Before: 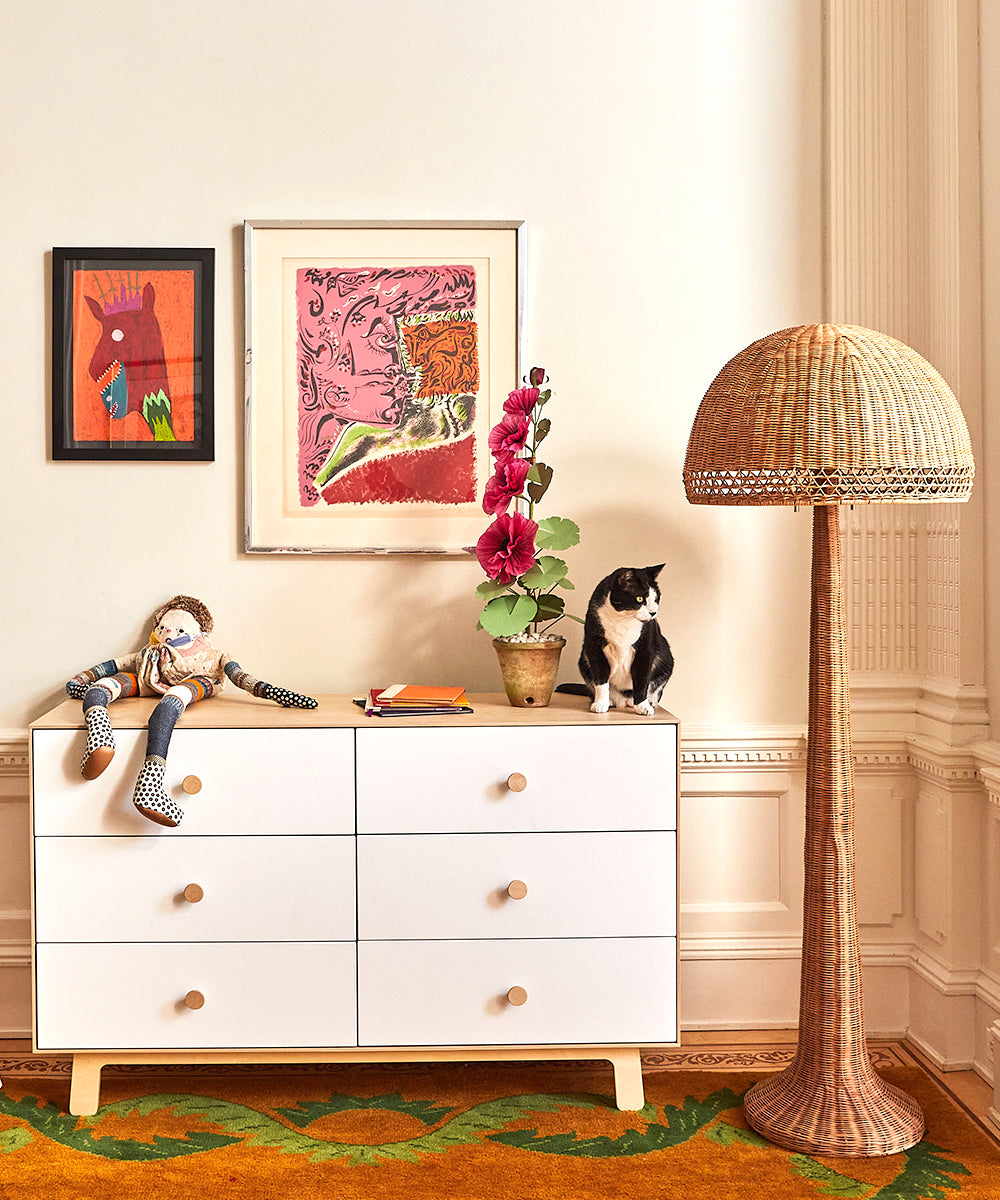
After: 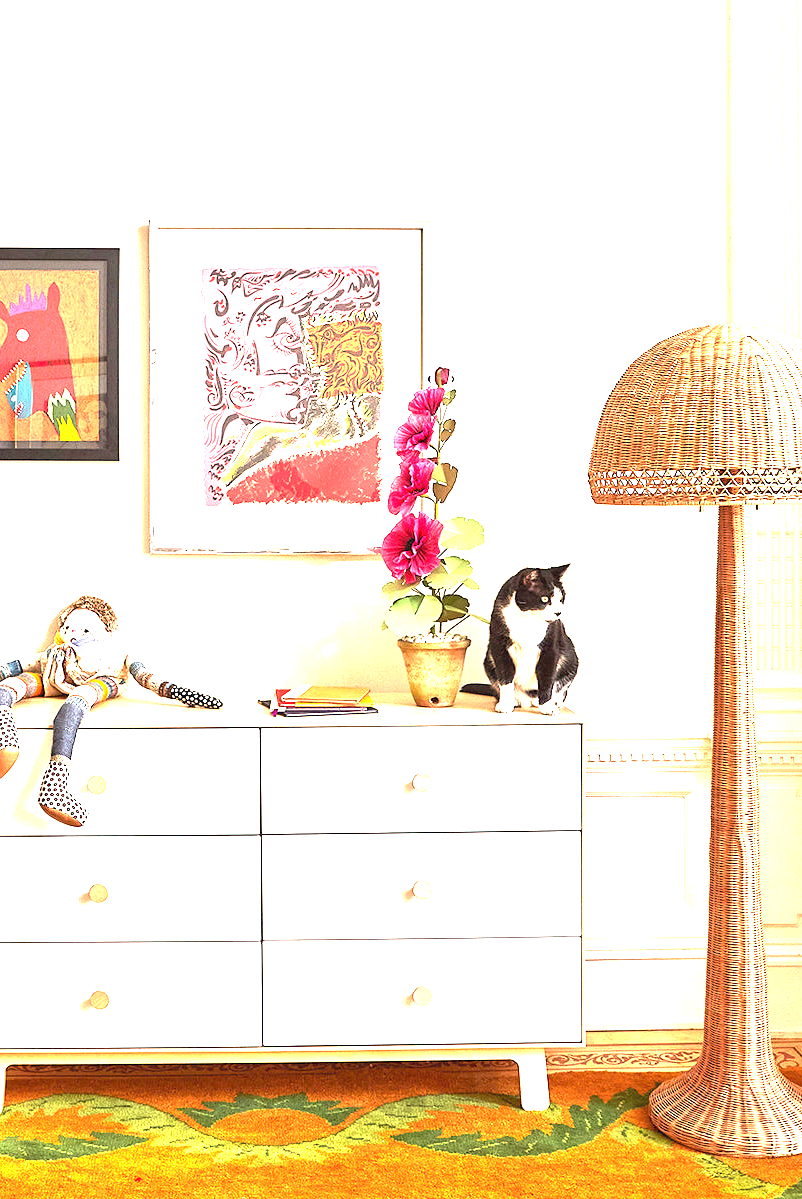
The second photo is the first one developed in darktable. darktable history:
crop and rotate: left 9.597%, right 10.195%
exposure: exposure 2.04 EV, compensate highlight preservation false
vibrance: vibrance 0%
